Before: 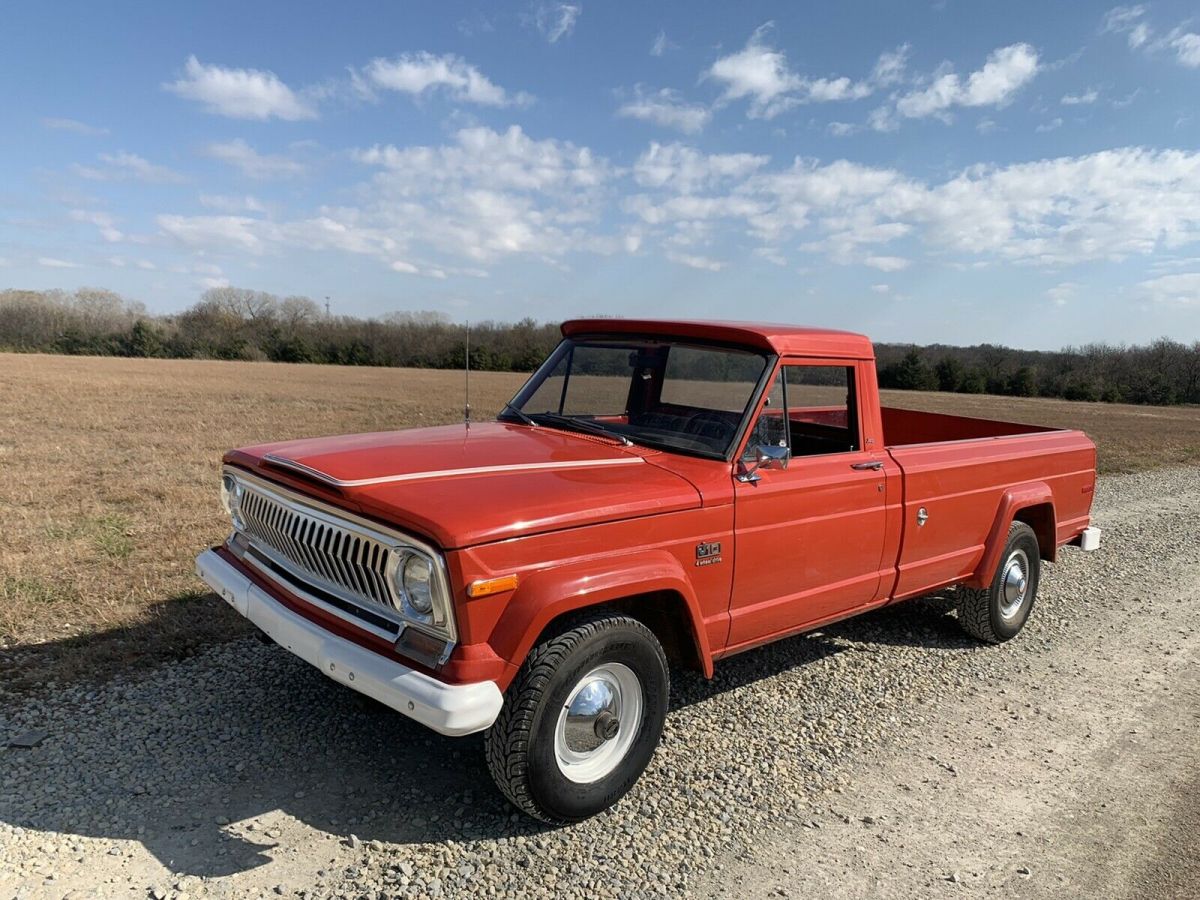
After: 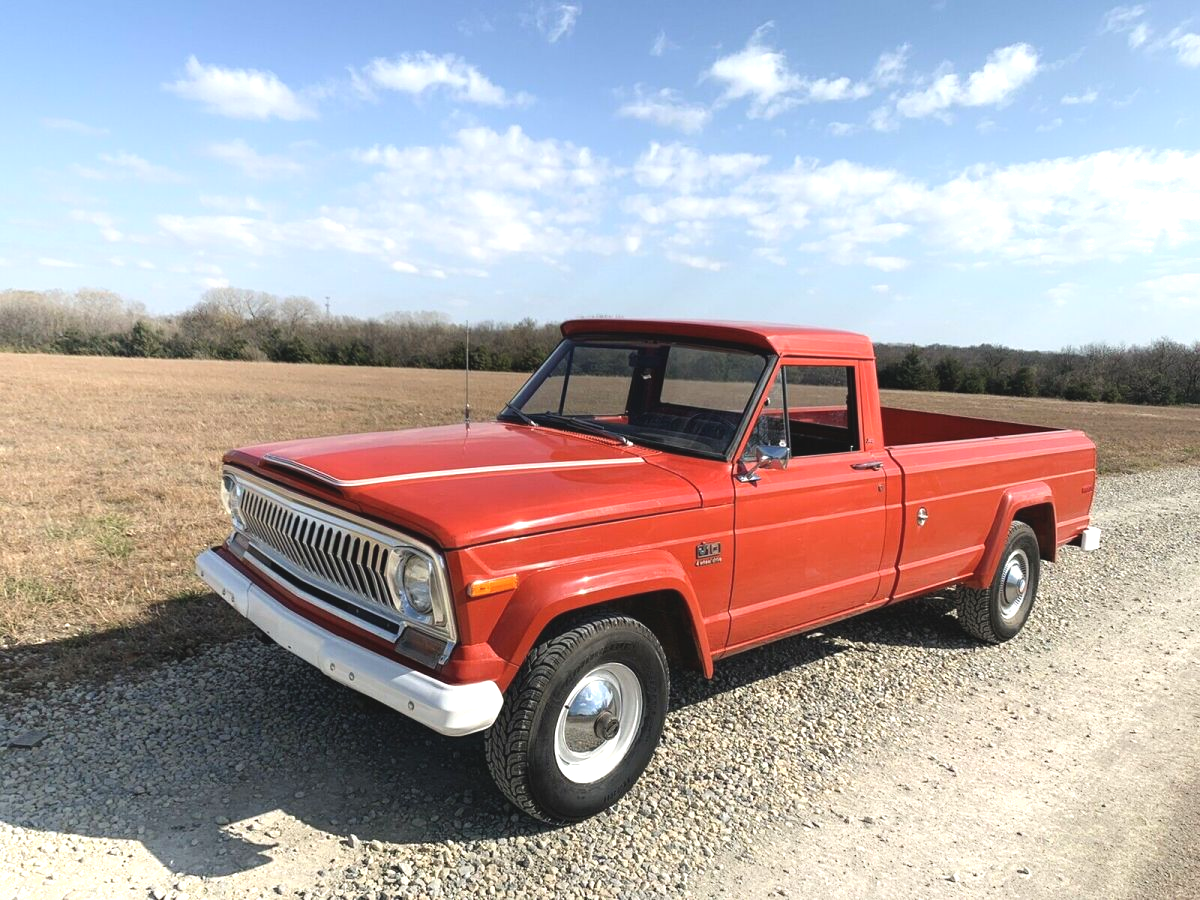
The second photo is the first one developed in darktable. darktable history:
shadows and highlights: shadows -24.28, highlights 49.77, soften with gaussian
exposure: black level correction -0.005, exposure 0.622 EV, compensate highlight preservation false
